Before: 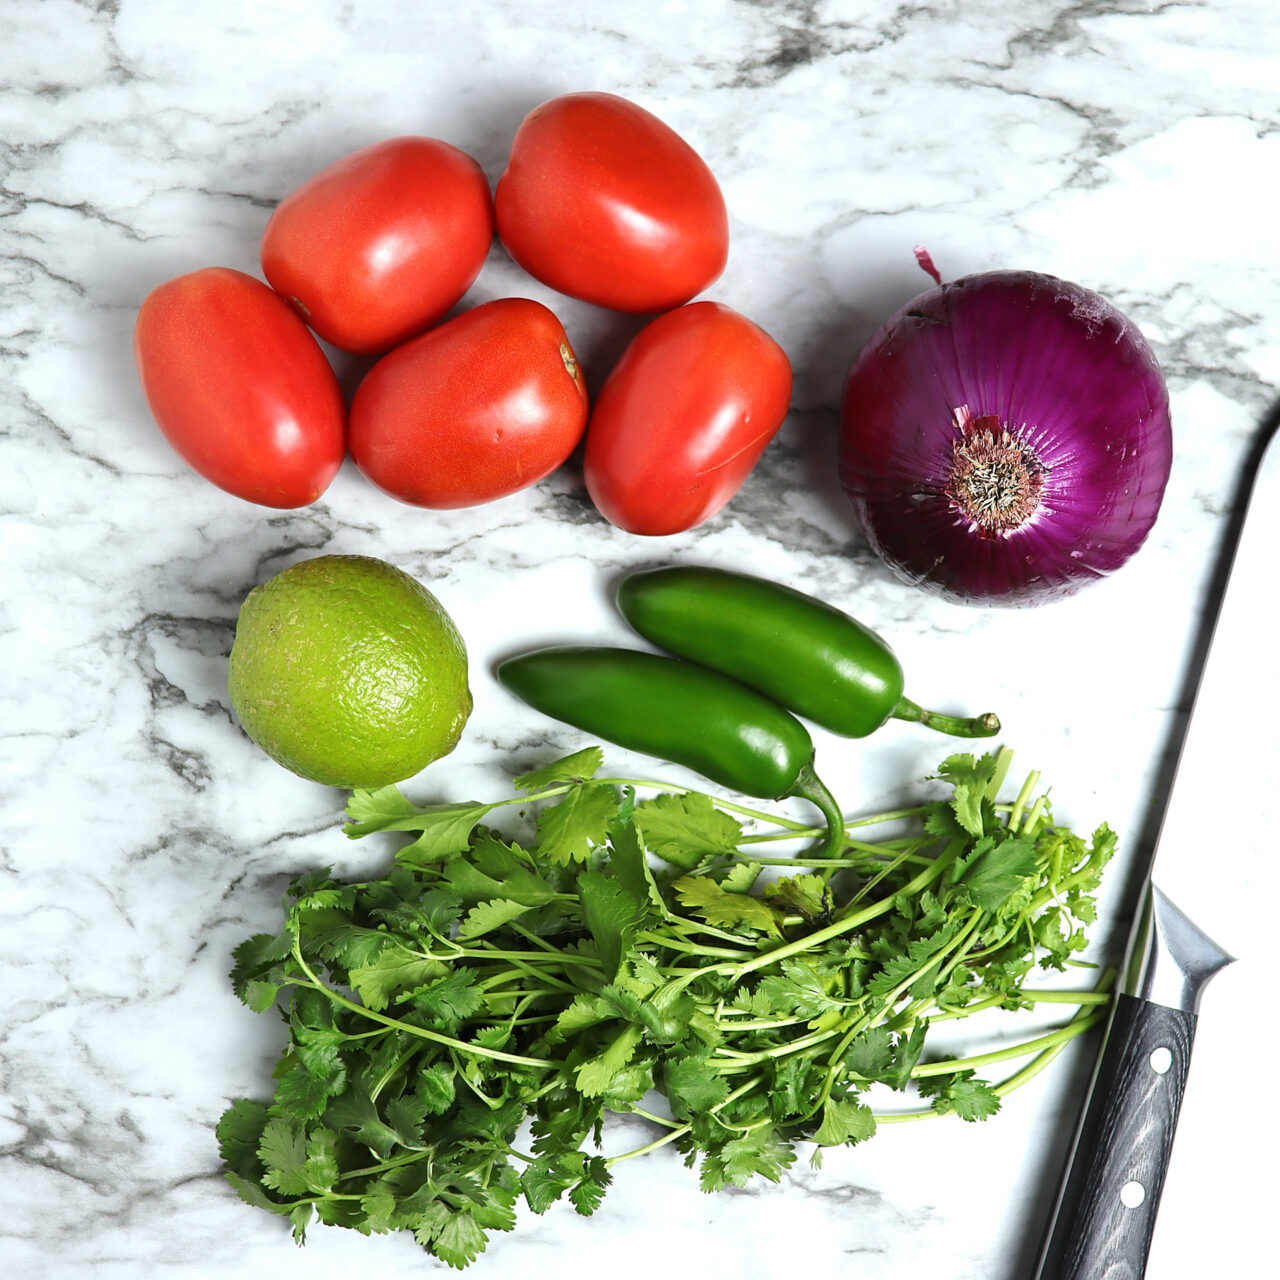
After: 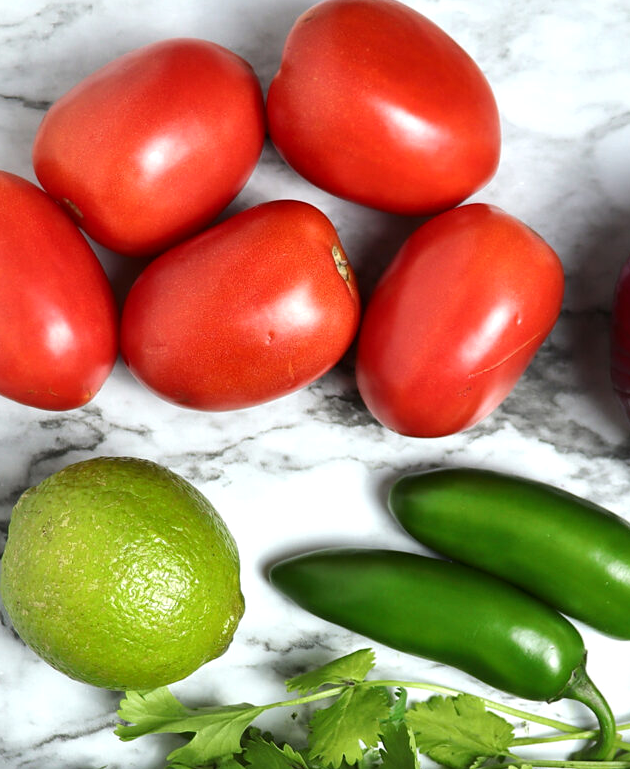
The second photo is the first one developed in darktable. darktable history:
exposure: compensate highlight preservation false
tone curve: color space Lab, linked channels, preserve colors none
crop: left 17.835%, top 7.675%, right 32.881%, bottom 32.213%
local contrast: mode bilateral grid, contrast 20, coarseness 50, detail 130%, midtone range 0.2
